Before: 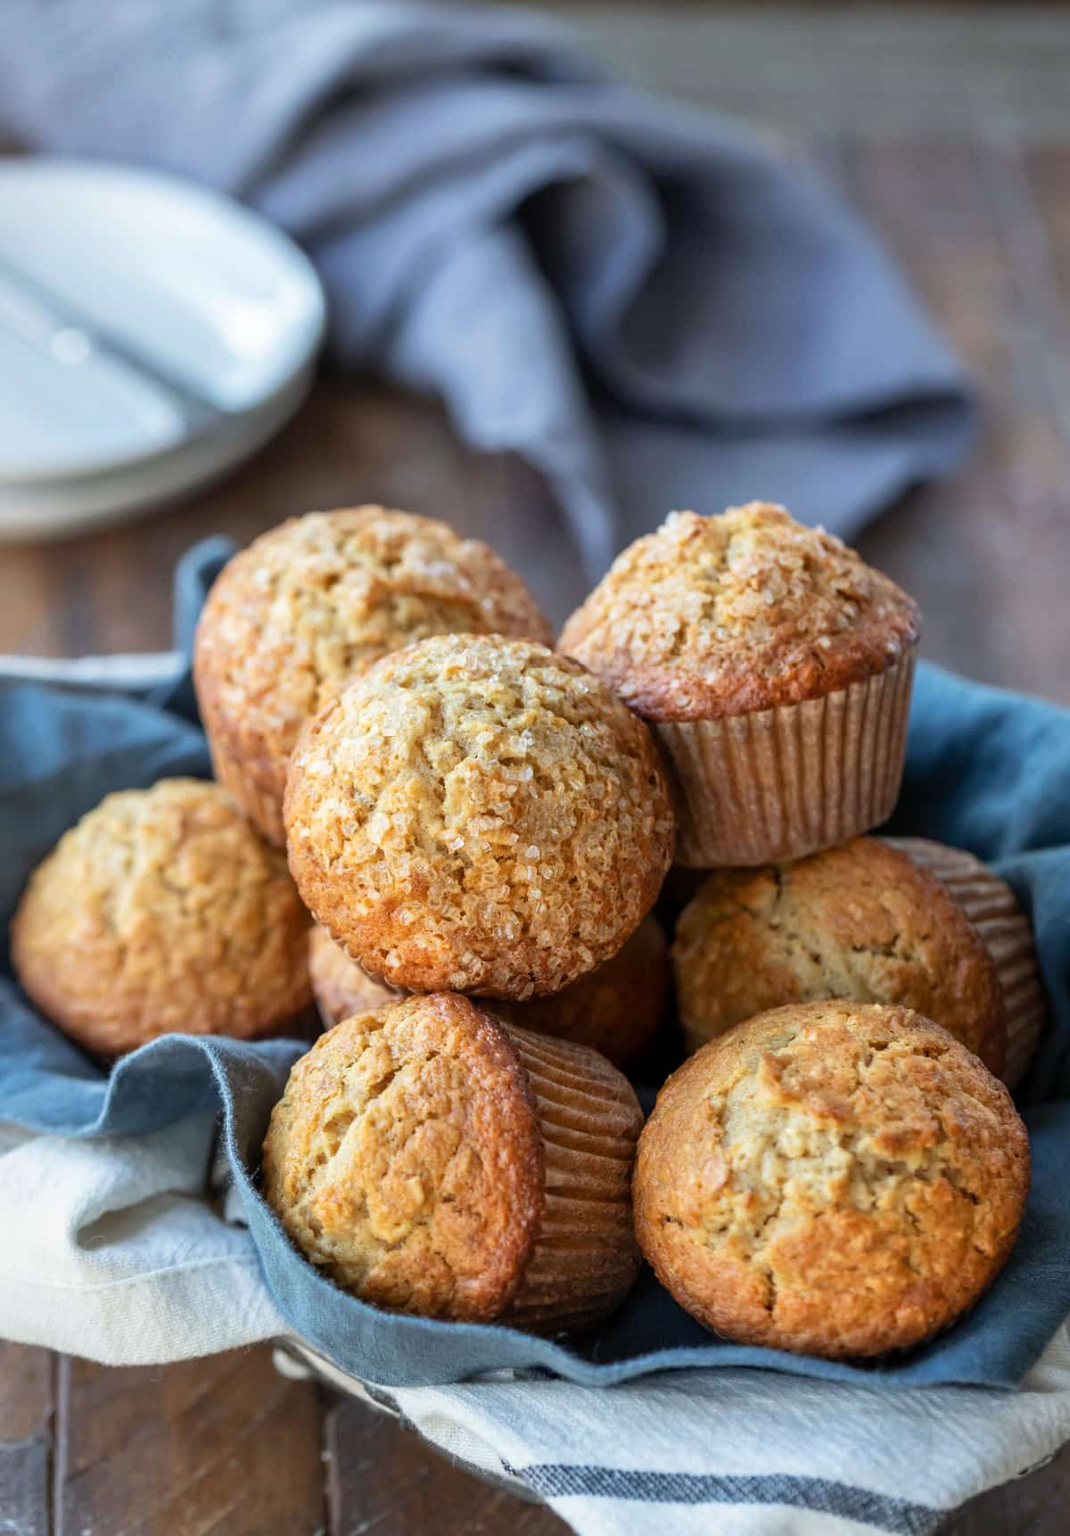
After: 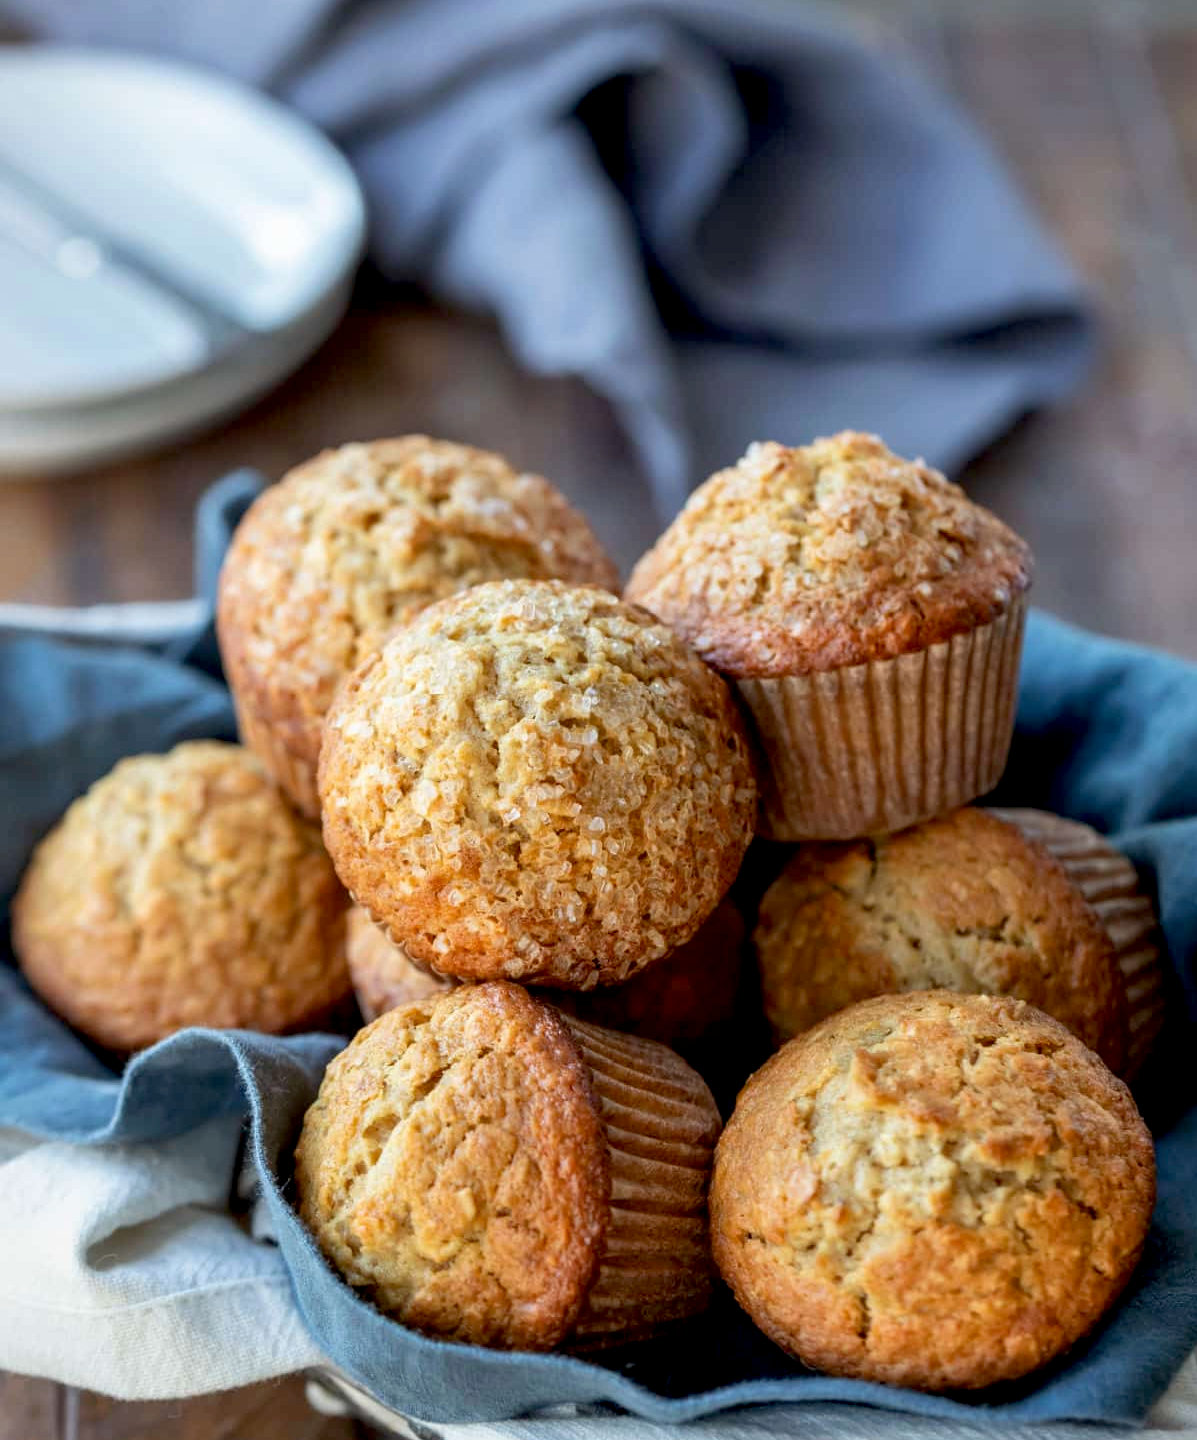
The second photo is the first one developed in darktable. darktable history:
crop: top 7.625%, bottom 8.027%
exposure: black level correction 0.011, compensate highlight preservation false
